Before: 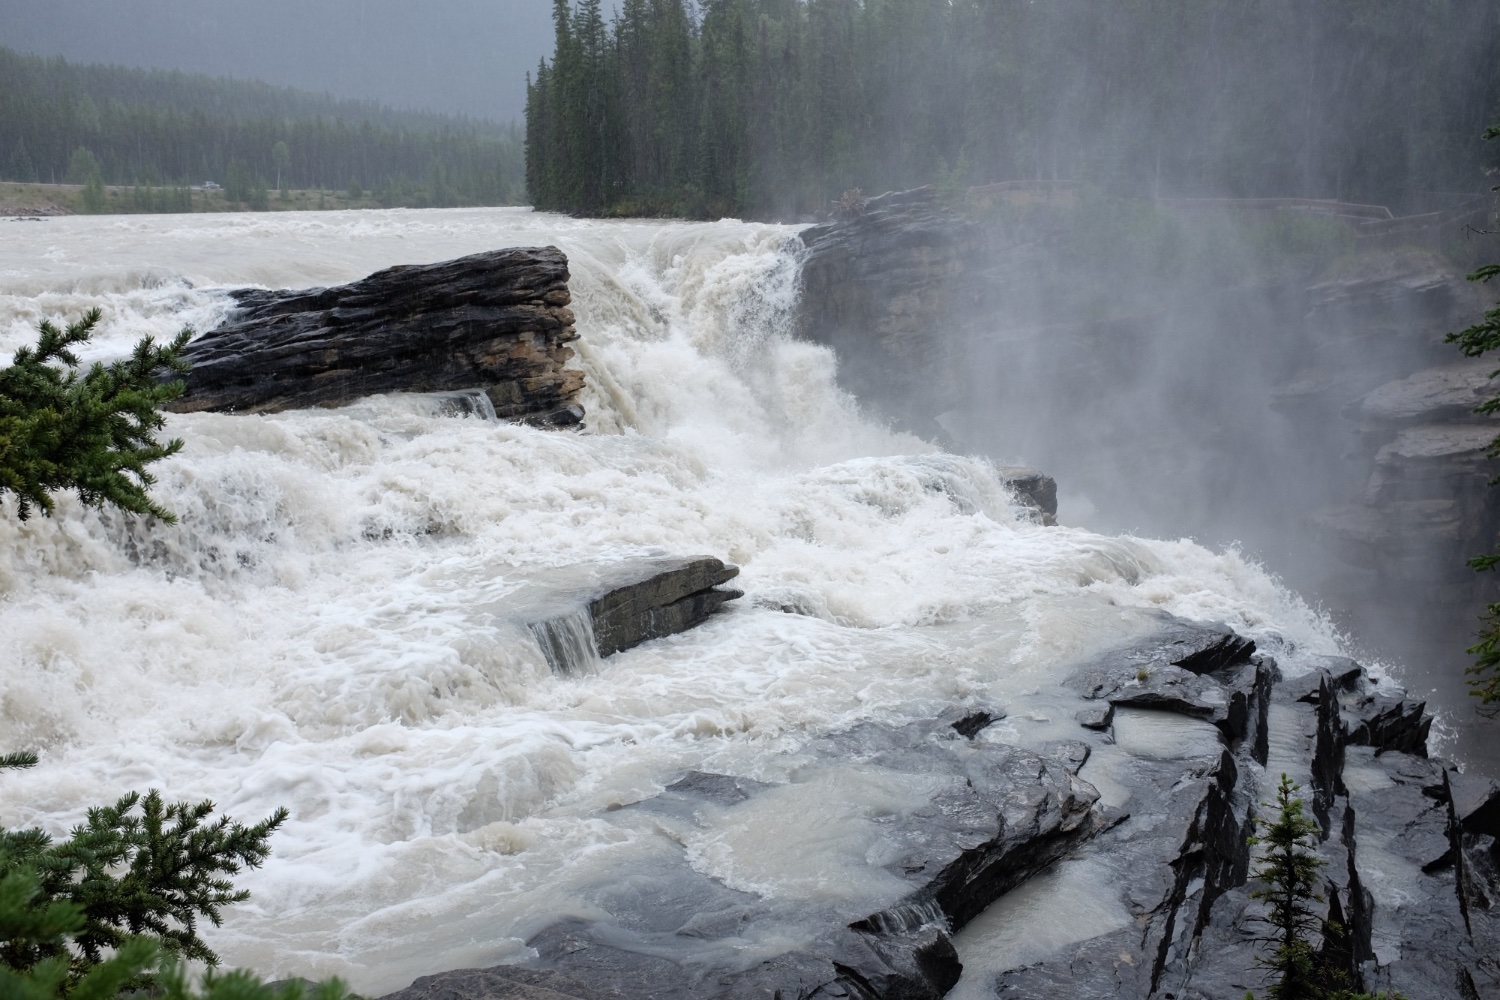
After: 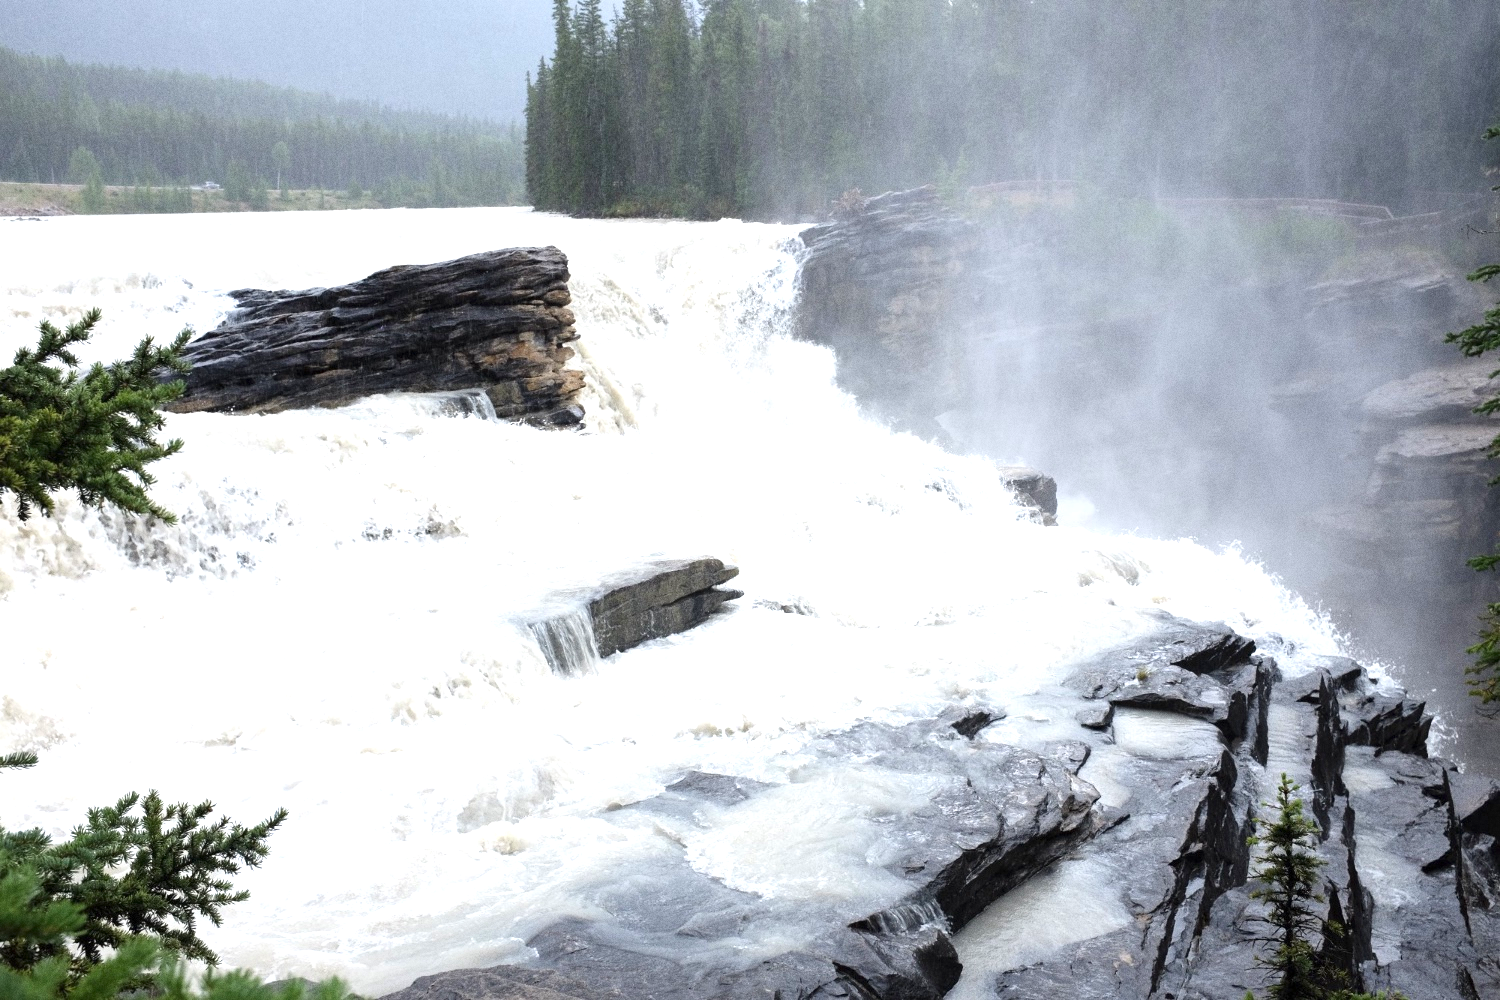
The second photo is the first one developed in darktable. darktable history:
exposure: exposure 1.16 EV, compensate exposure bias true, compensate highlight preservation false
grain: coarseness 0.47 ISO
